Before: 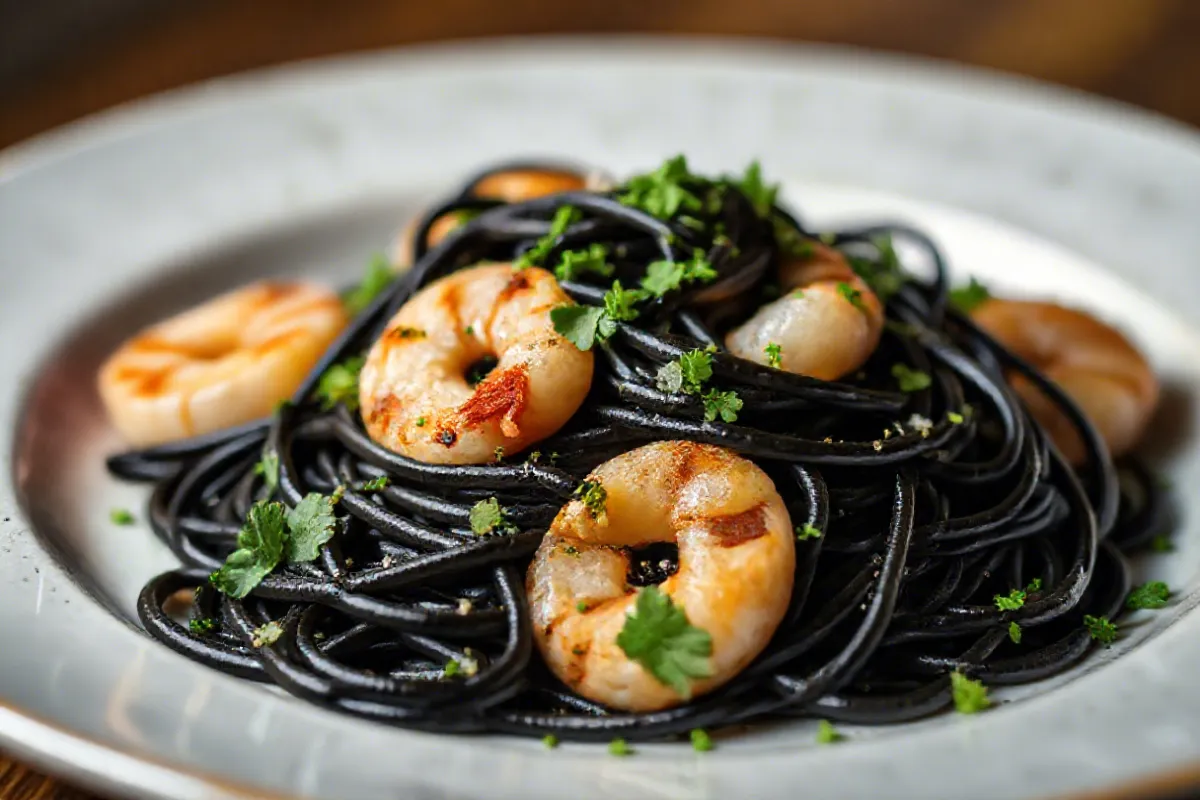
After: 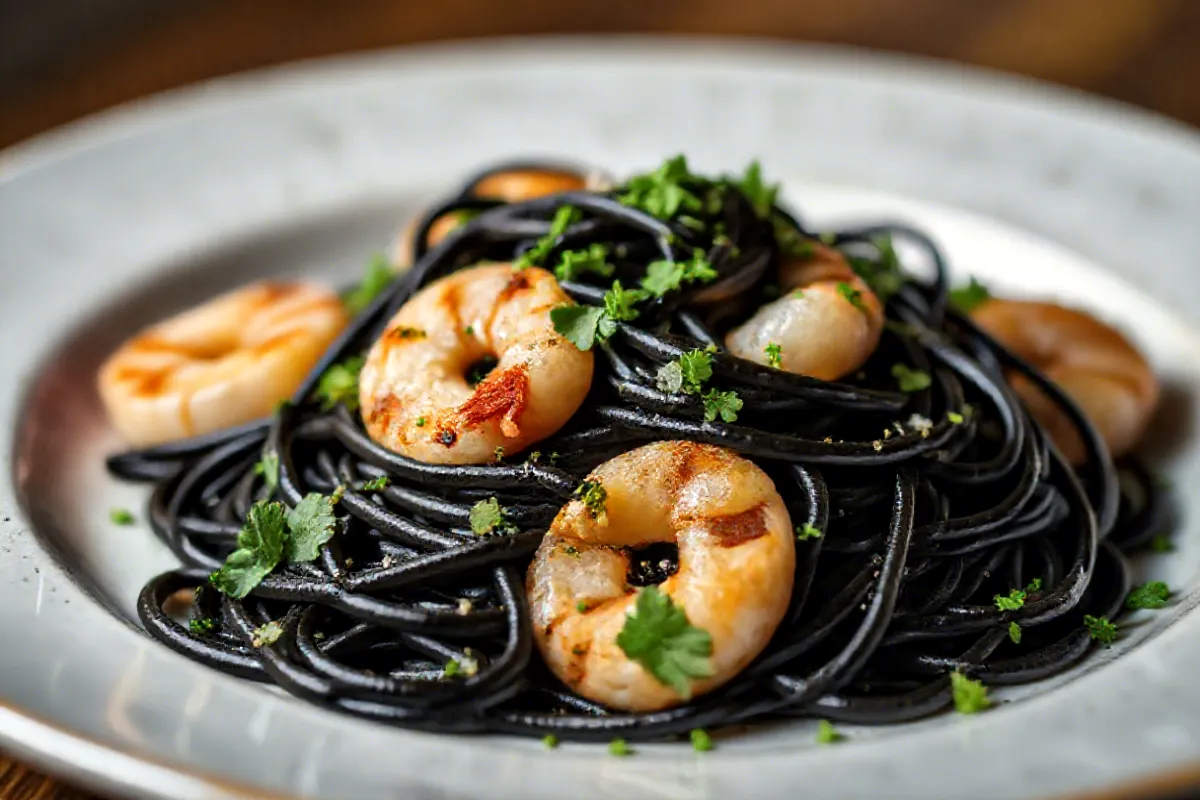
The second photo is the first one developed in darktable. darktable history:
local contrast: mode bilateral grid, contrast 29, coarseness 17, detail 115%, midtone range 0.2
